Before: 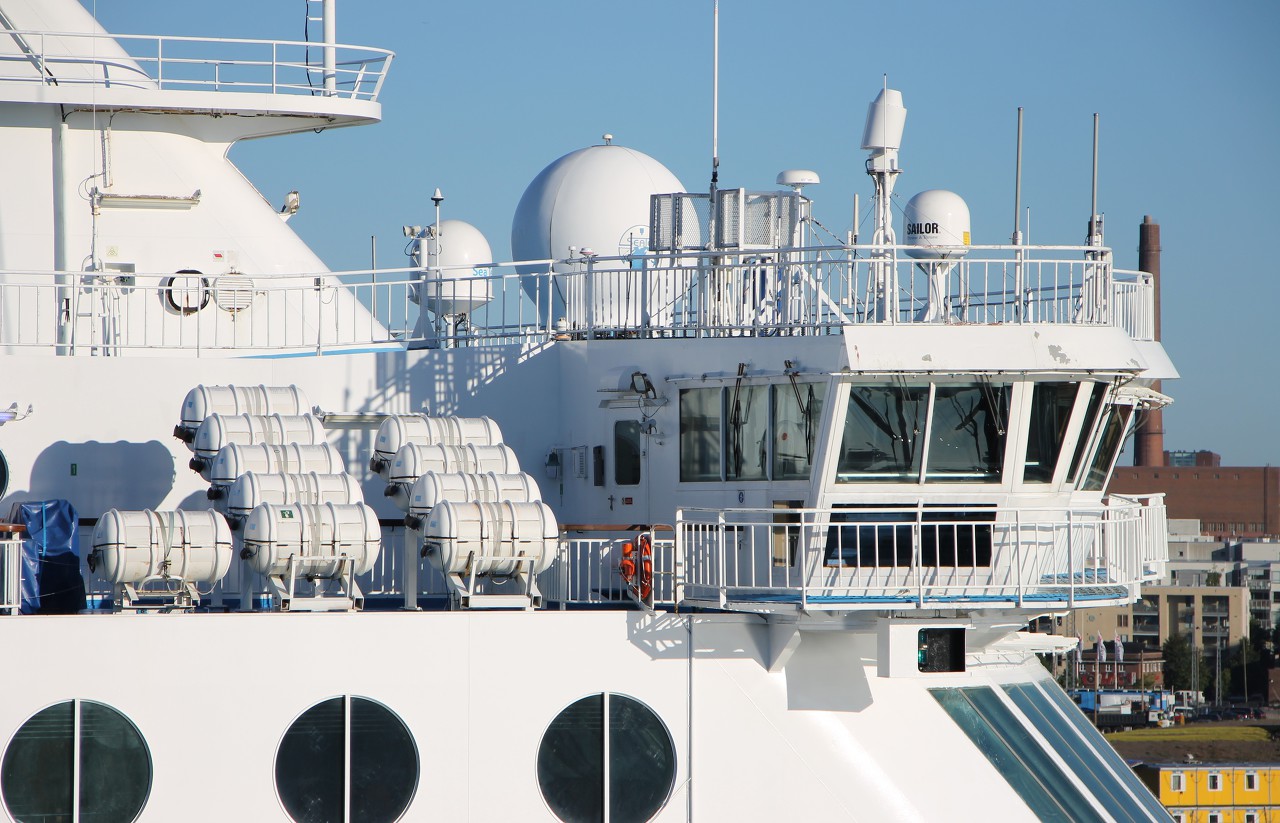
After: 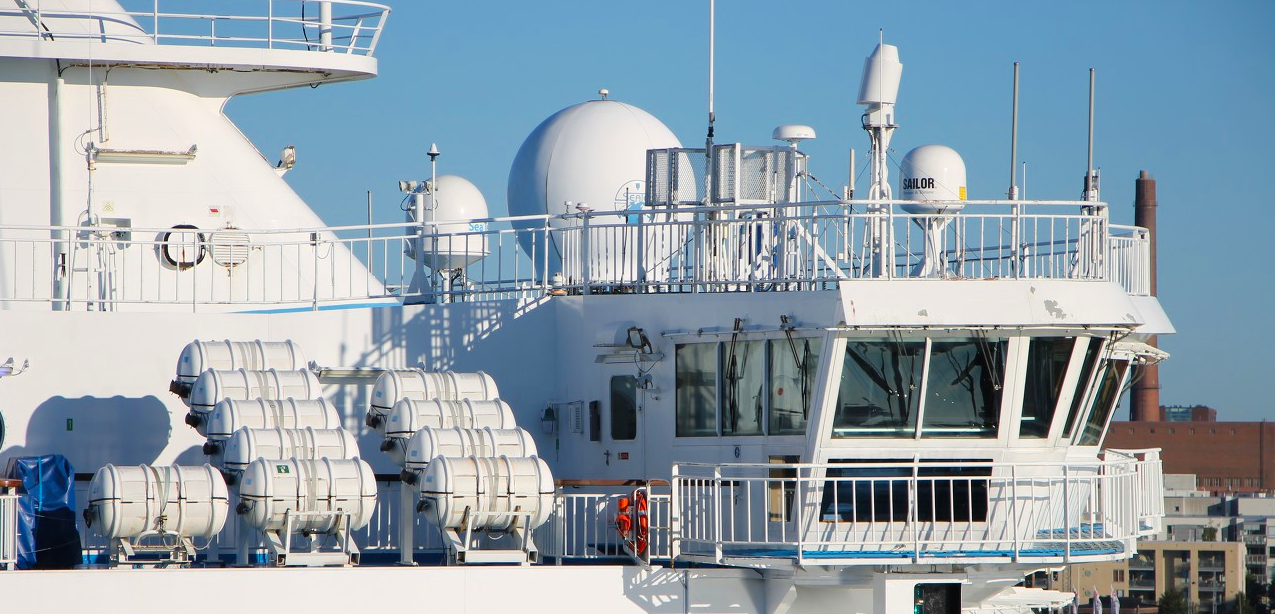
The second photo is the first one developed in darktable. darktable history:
color zones: curves: ch0 [(0, 0.613) (0.01, 0.613) (0.245, 0.448) (0.498, 0.529) (0.642, 0.665) (0.879, 0.777) (0.99, 0.613)]; ch1 [(0, 0) (0.143, 0) (0.286, 0) (0.429, 0) (0.571, 0) (0.714, 0) (0.857, 0)], mix -121.96%
crop: left 0.387%, top 5.469%, bottom 19.809%
